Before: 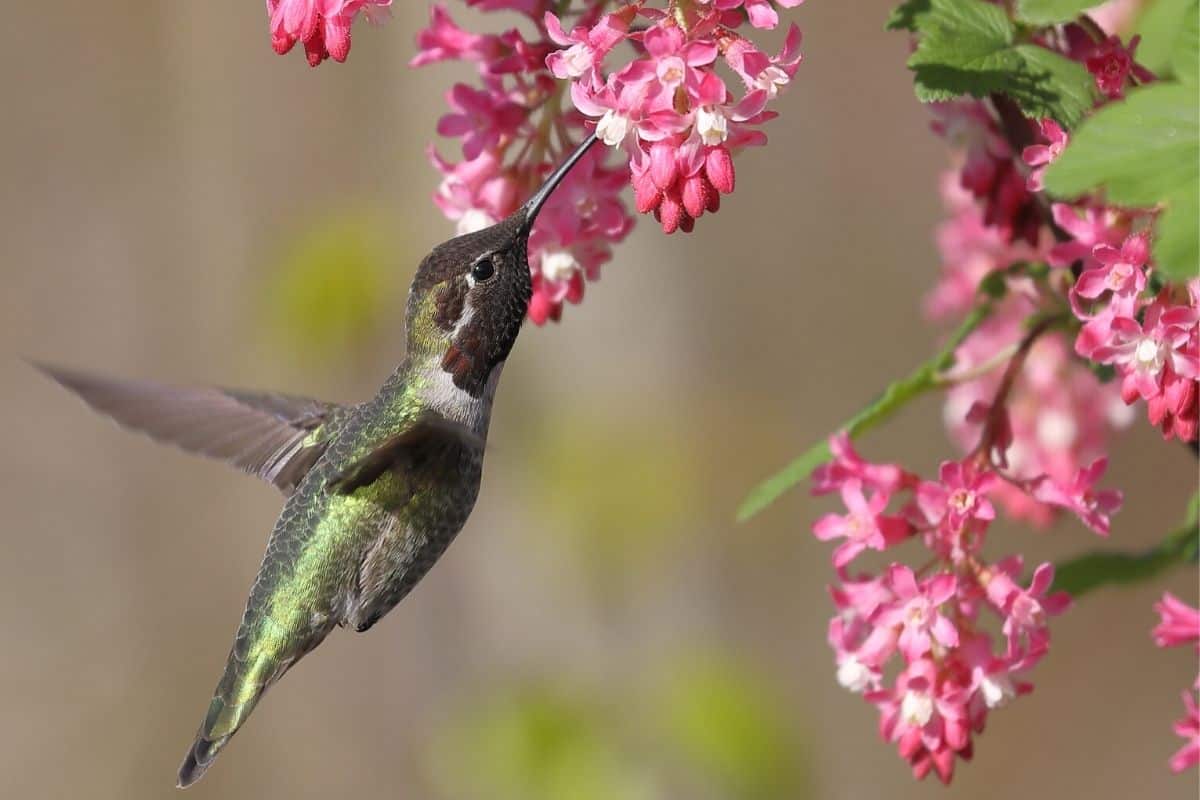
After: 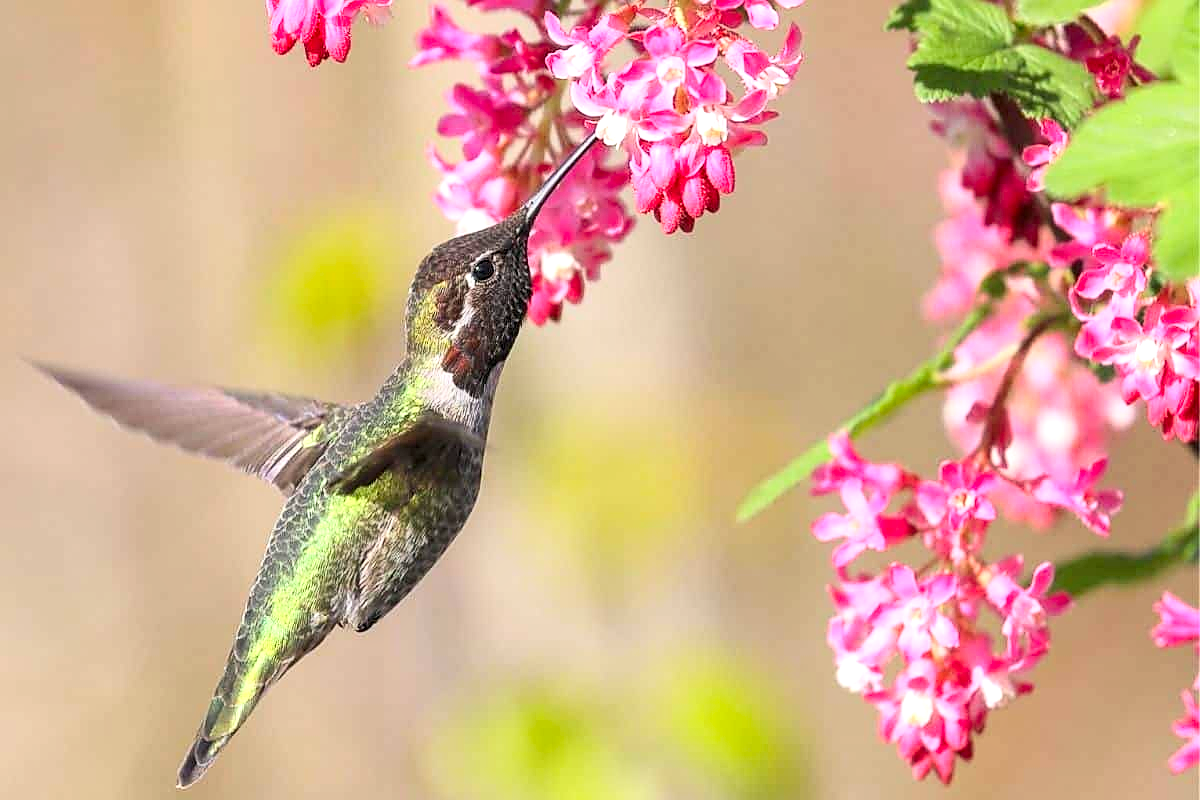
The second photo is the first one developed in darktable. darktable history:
local contrast: detail 130%
exposure: black level correction 0.001, exposure 0.5 EV, compensate exposure bias true, compensate highlight preservation false
contrast brightness saturation: contrast 0.237, brightness 0.244, saturation 0.379
sharpen: on, module defaults
